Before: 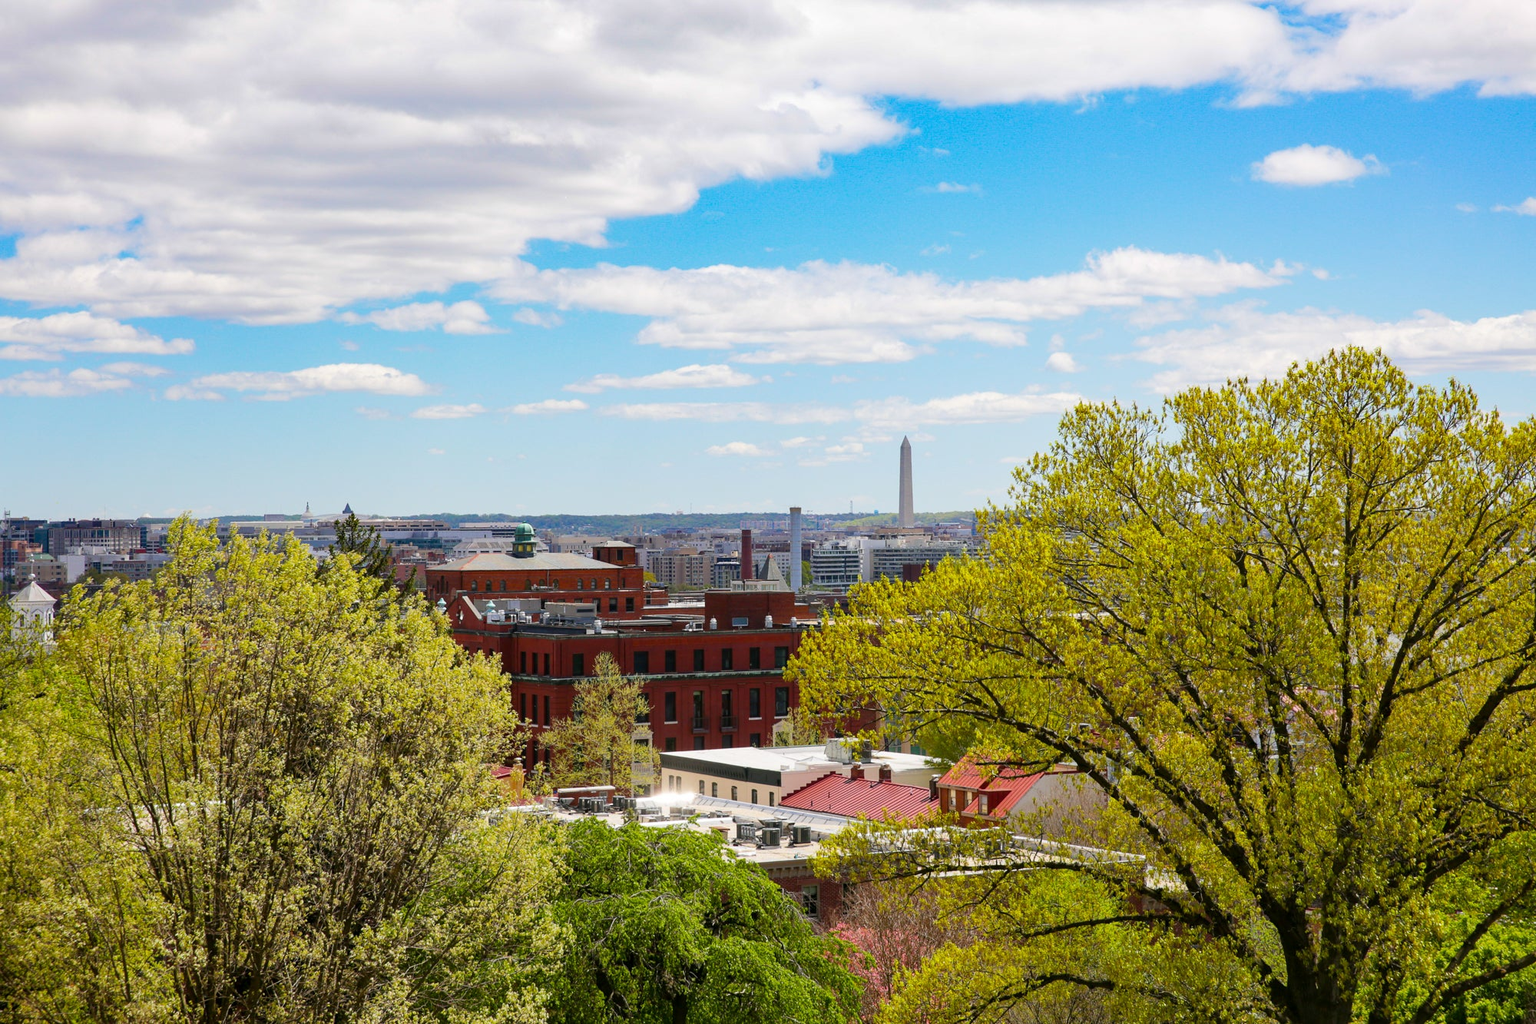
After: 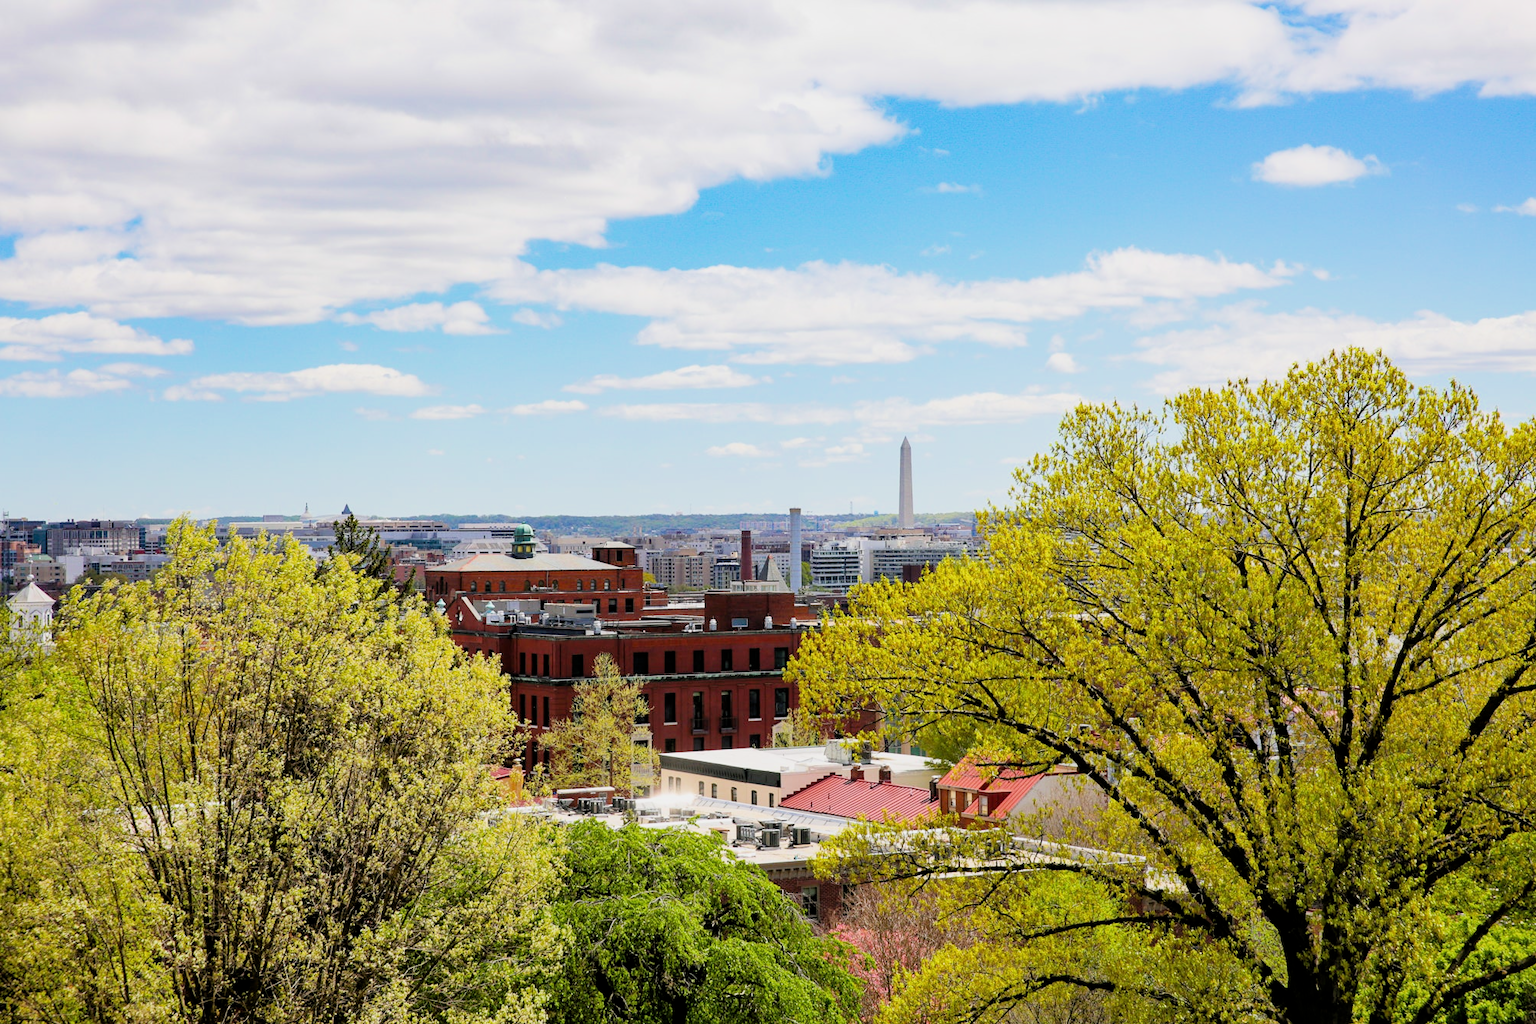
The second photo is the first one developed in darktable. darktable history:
crop and rotate: left 0.109%
tone equalizer: -8 EV -0.378 EV, -7 EV -0.399 EV, -6 EV -0.295 EV, -5 EV -0.244 EV, -3 EV 0.255 EV, -2 EV 0.31 EV, -1 EV 0.377 EV, +0 EV 0.425 EV, smoothing diameter 24.97%, edges refinement/feathering 12.38, preserve details guided filter
filmic rgb: black relative exposure -7.57 EV, white relative exposure 4.64 EV, target black luminance 0%, hardness 3.51, latitude 50.47%, contrast 1.032, highlights saturation mix 9.41%, shadows ↔ highlights balance -0.157%, preserve chrominance max RGB, iterations of high-quality reconstruction 0
exposure: exposure 0.196 EV, compensate exposure bias true, compensate highlight preservation false
